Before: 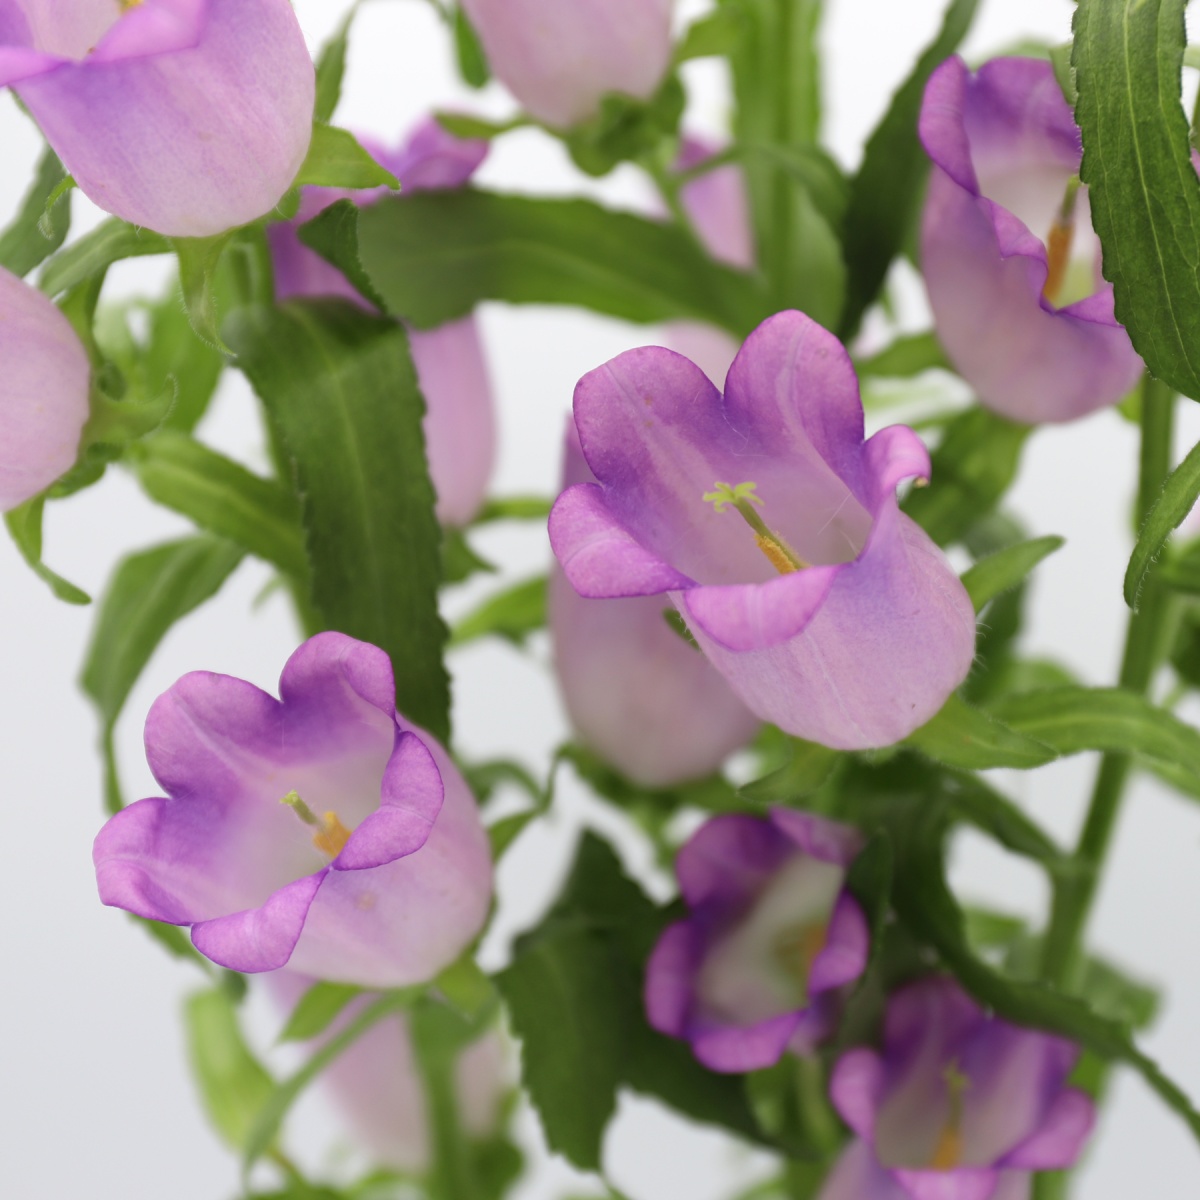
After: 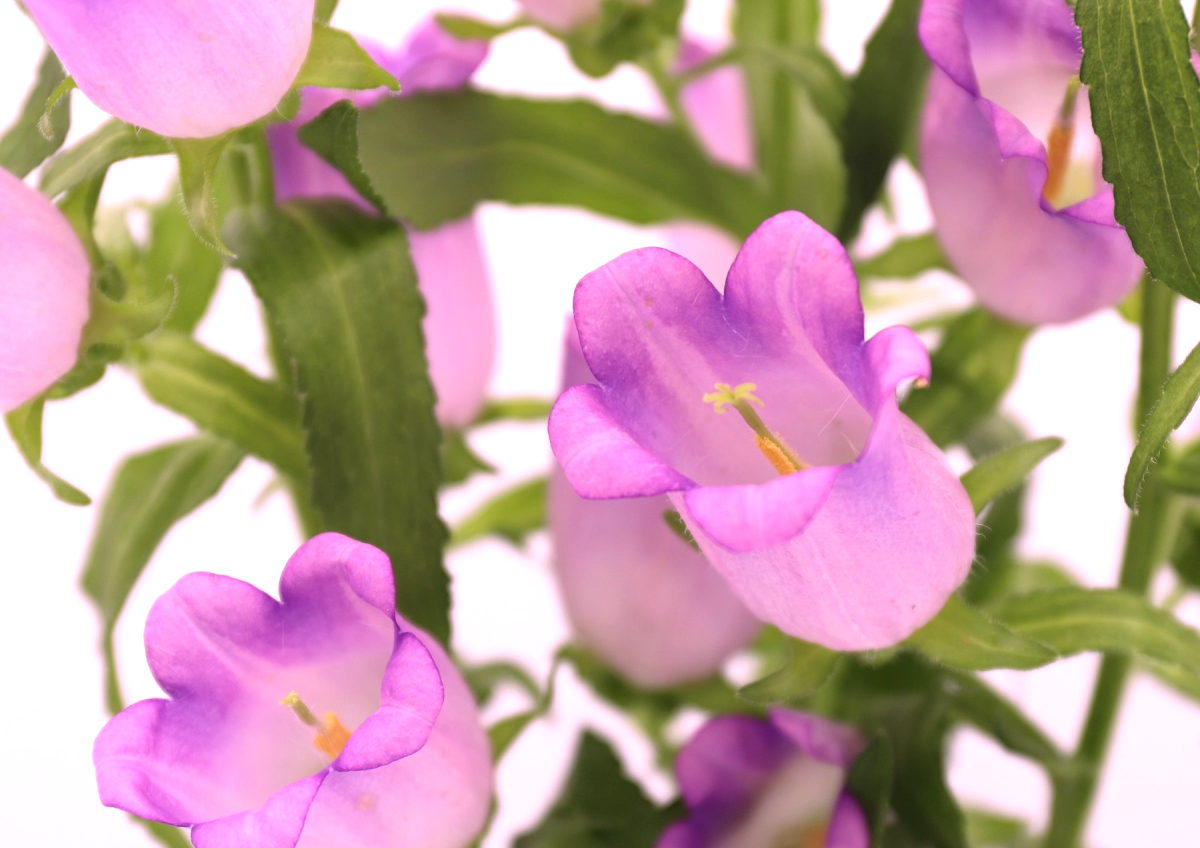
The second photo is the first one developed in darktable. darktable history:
exposure: exposure 0.4 EV, compensate highlight preservation false
white balance: red 1.188, blue 1.11
crop and rotate: top 8.293%, bottom 20.996%
